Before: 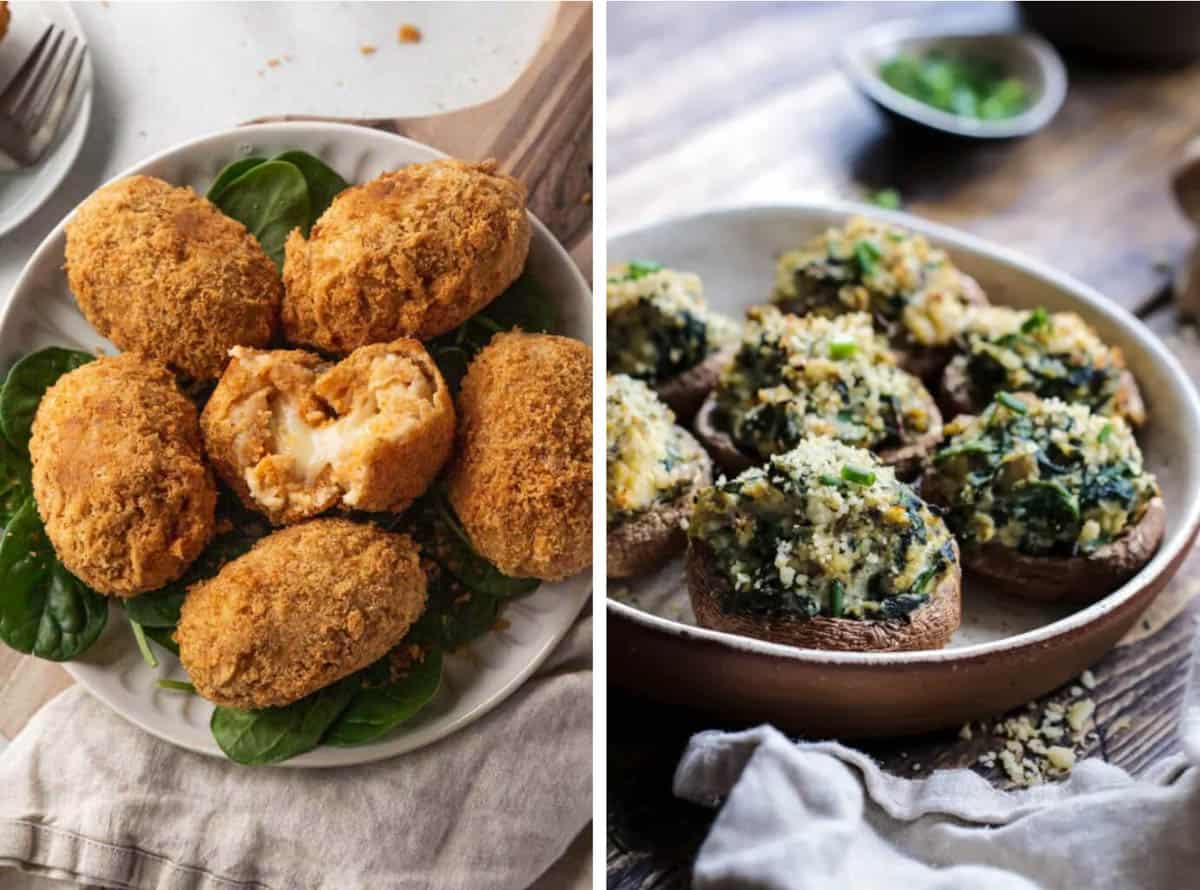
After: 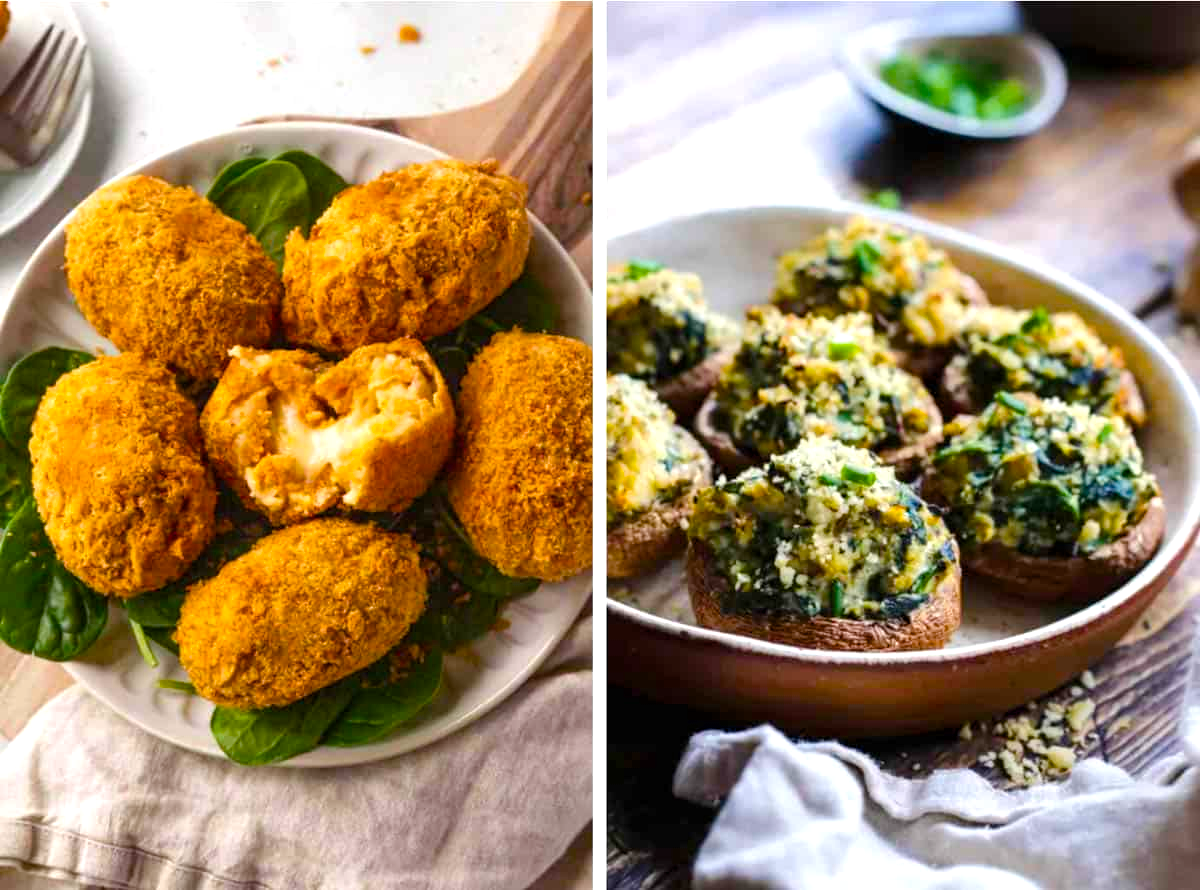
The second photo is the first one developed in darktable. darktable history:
color balance rgb: perceptual saturation grading › global saturation 20%, perceptual saturation grading › highlights 3.406%, perceptual saturation grading › shadows 49.699%, perceptual brilliance grading › global brilliance 9.526%, perceptual brilliance grading › shadows 14.318%, global vibrance 20%
